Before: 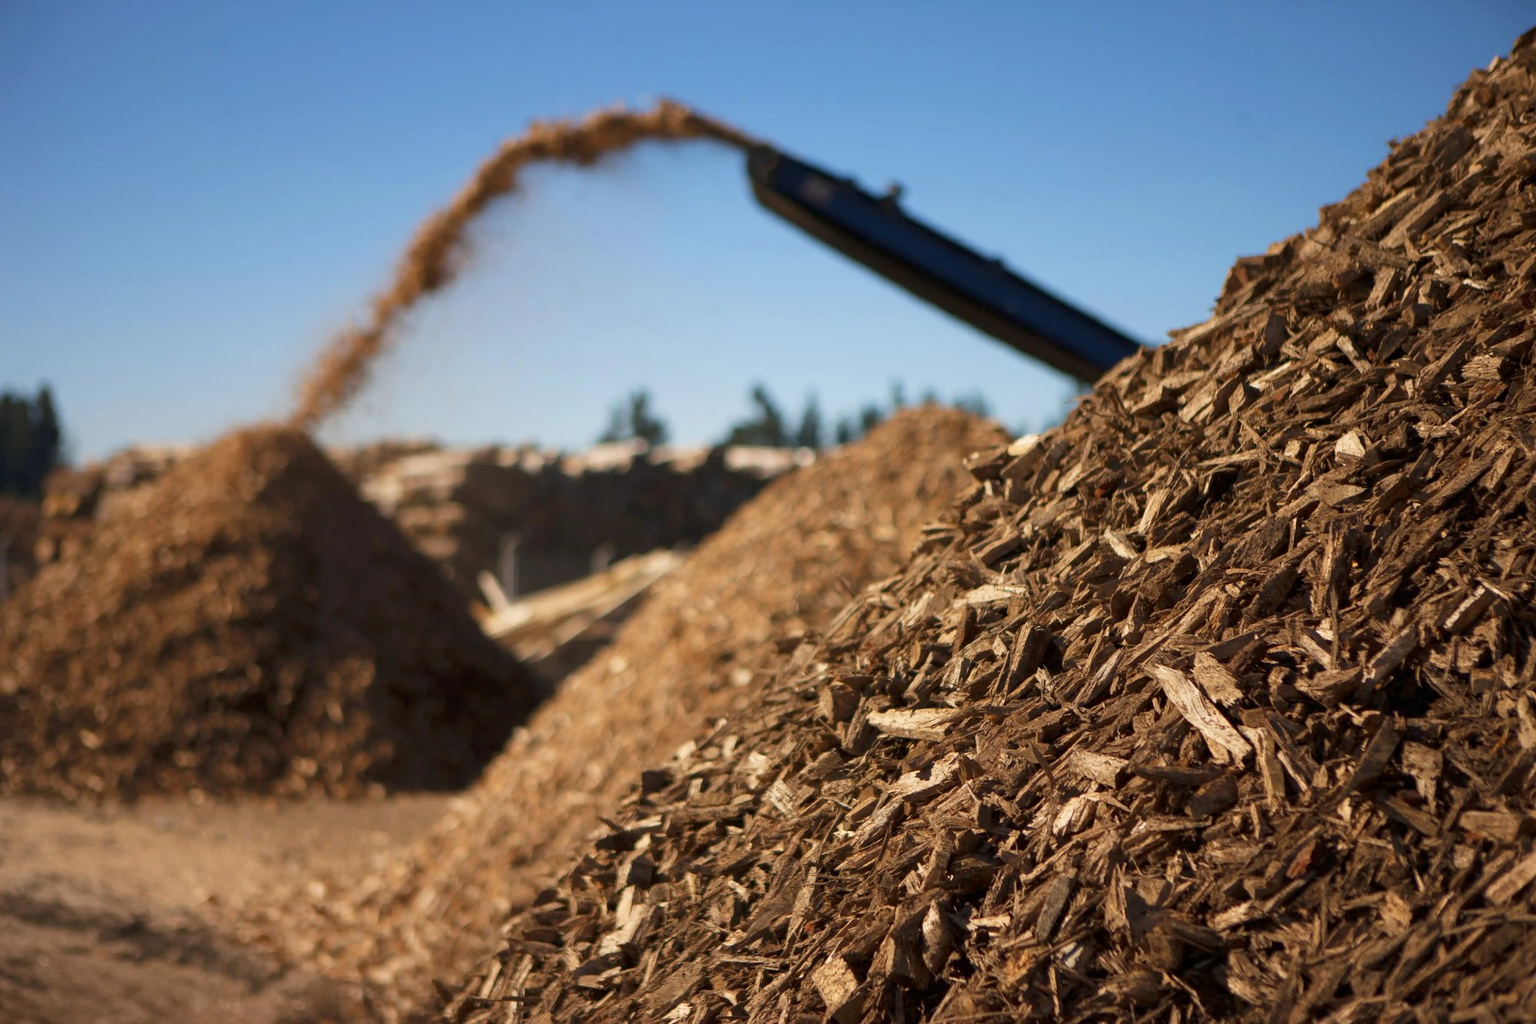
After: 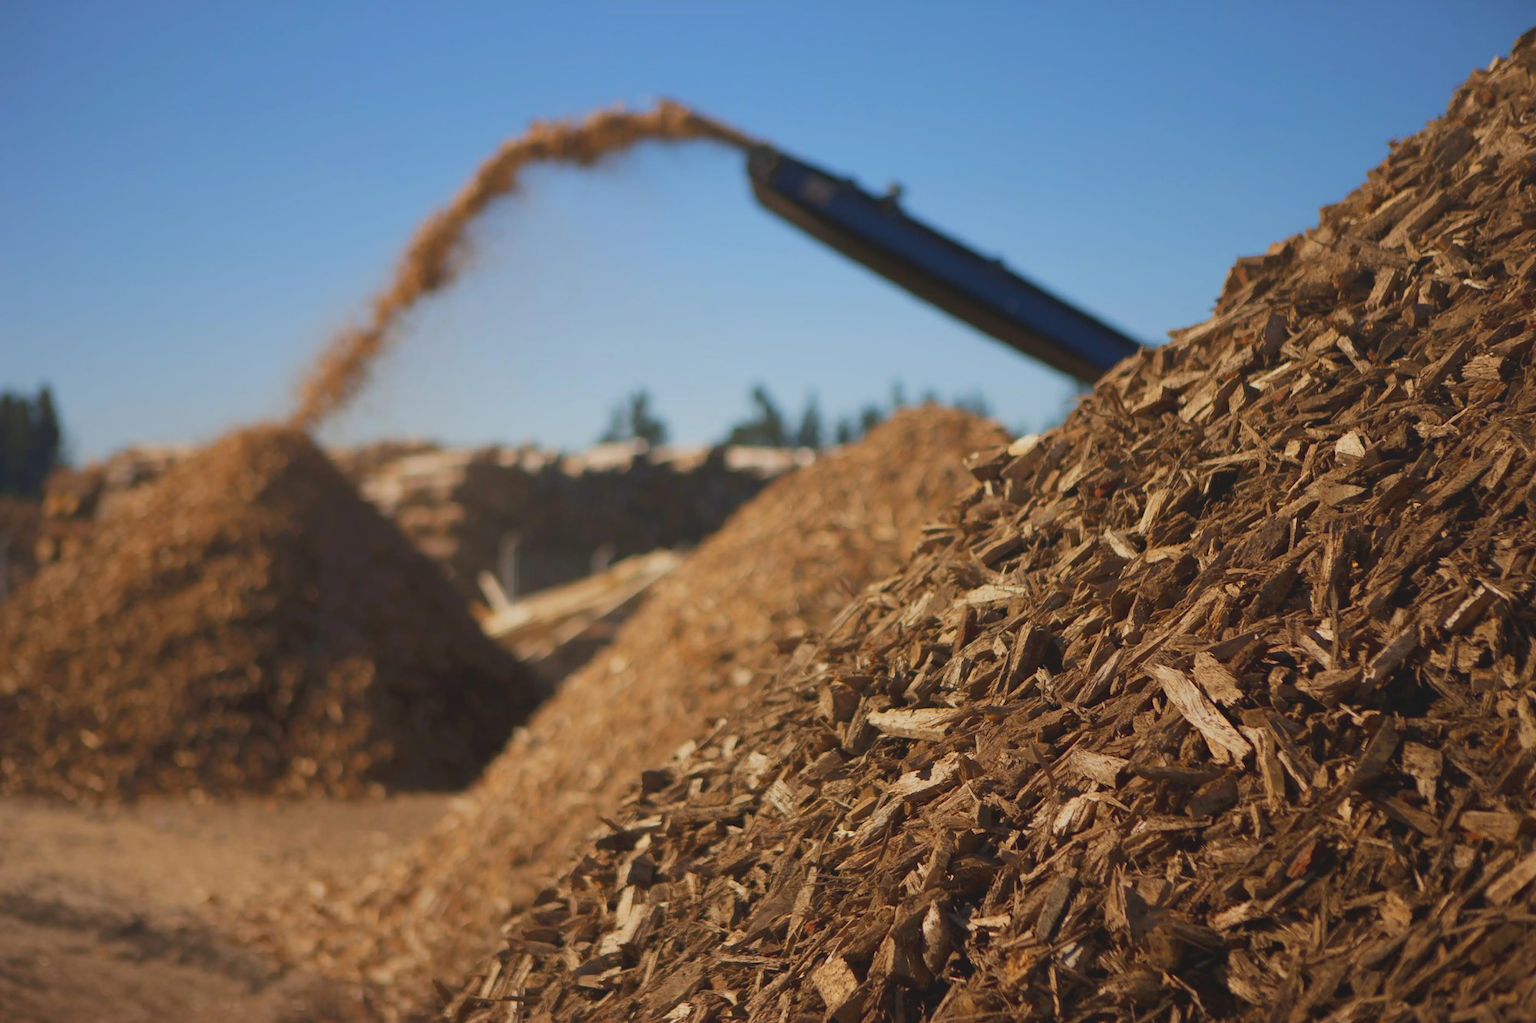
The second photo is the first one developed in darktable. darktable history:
local contrast: detail 70%
